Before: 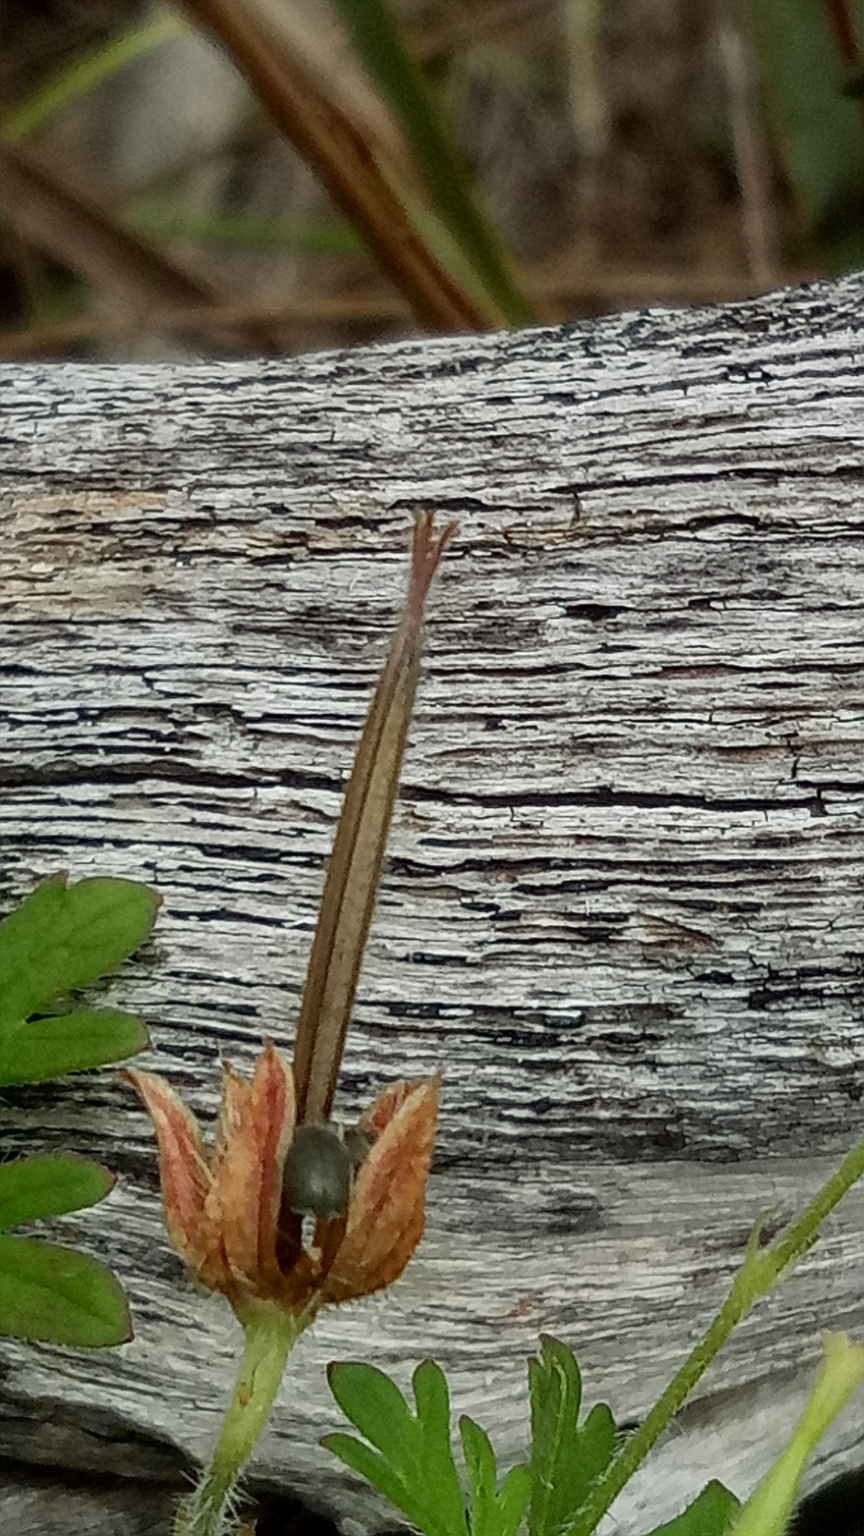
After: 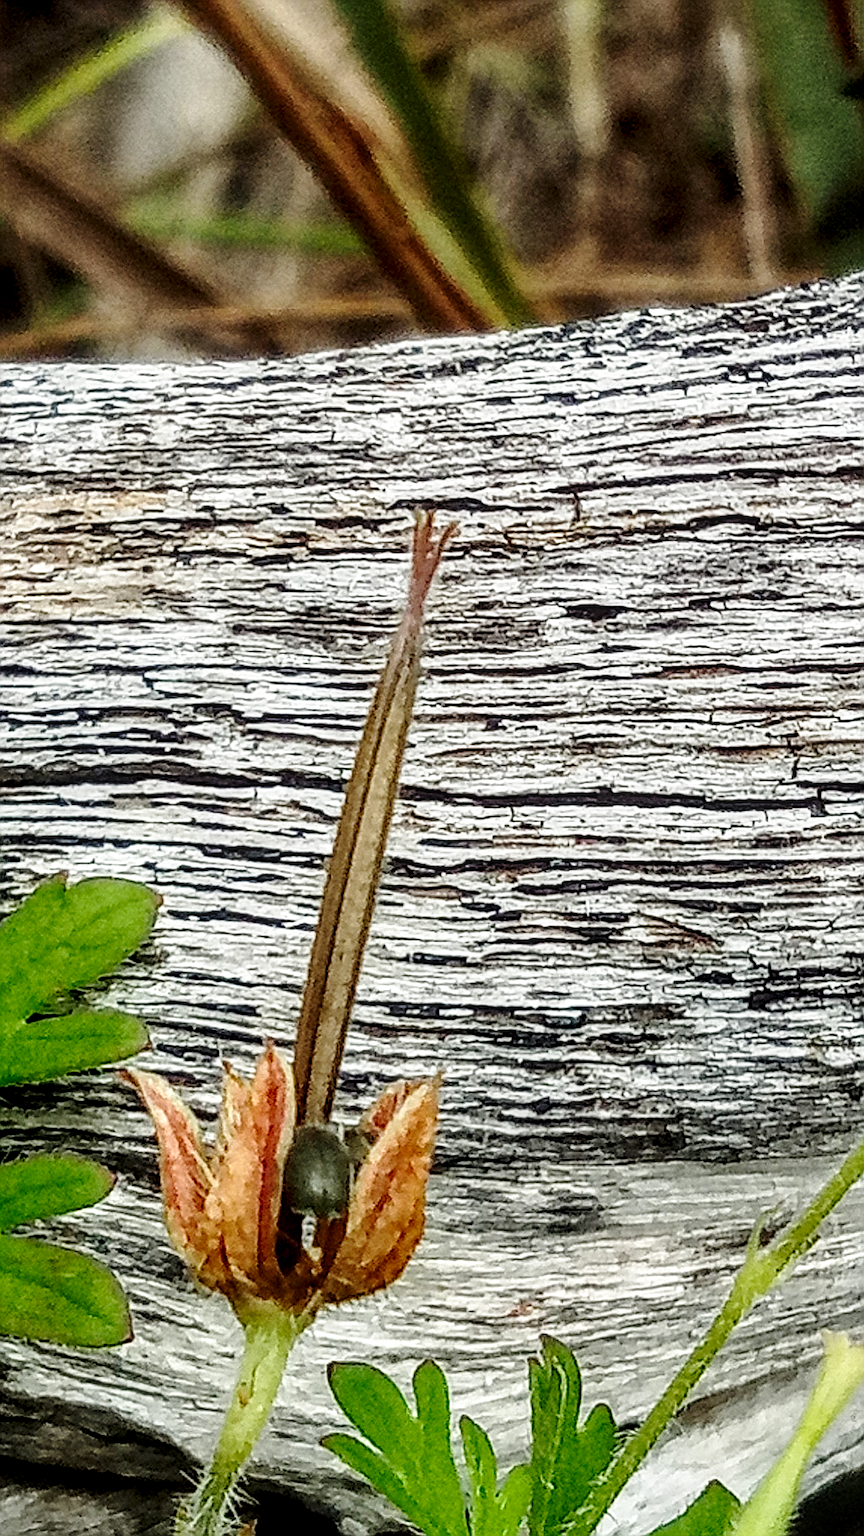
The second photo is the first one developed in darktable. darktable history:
base curve: curves: ch0 [(0, 0) (0.028, 0.03) (0.121, 0.232) (0.46, 0.748) (0.859, 0.968) (1, 1)], preserve colors none
sharpen: on, module defaults
local contrast: detail 142%
